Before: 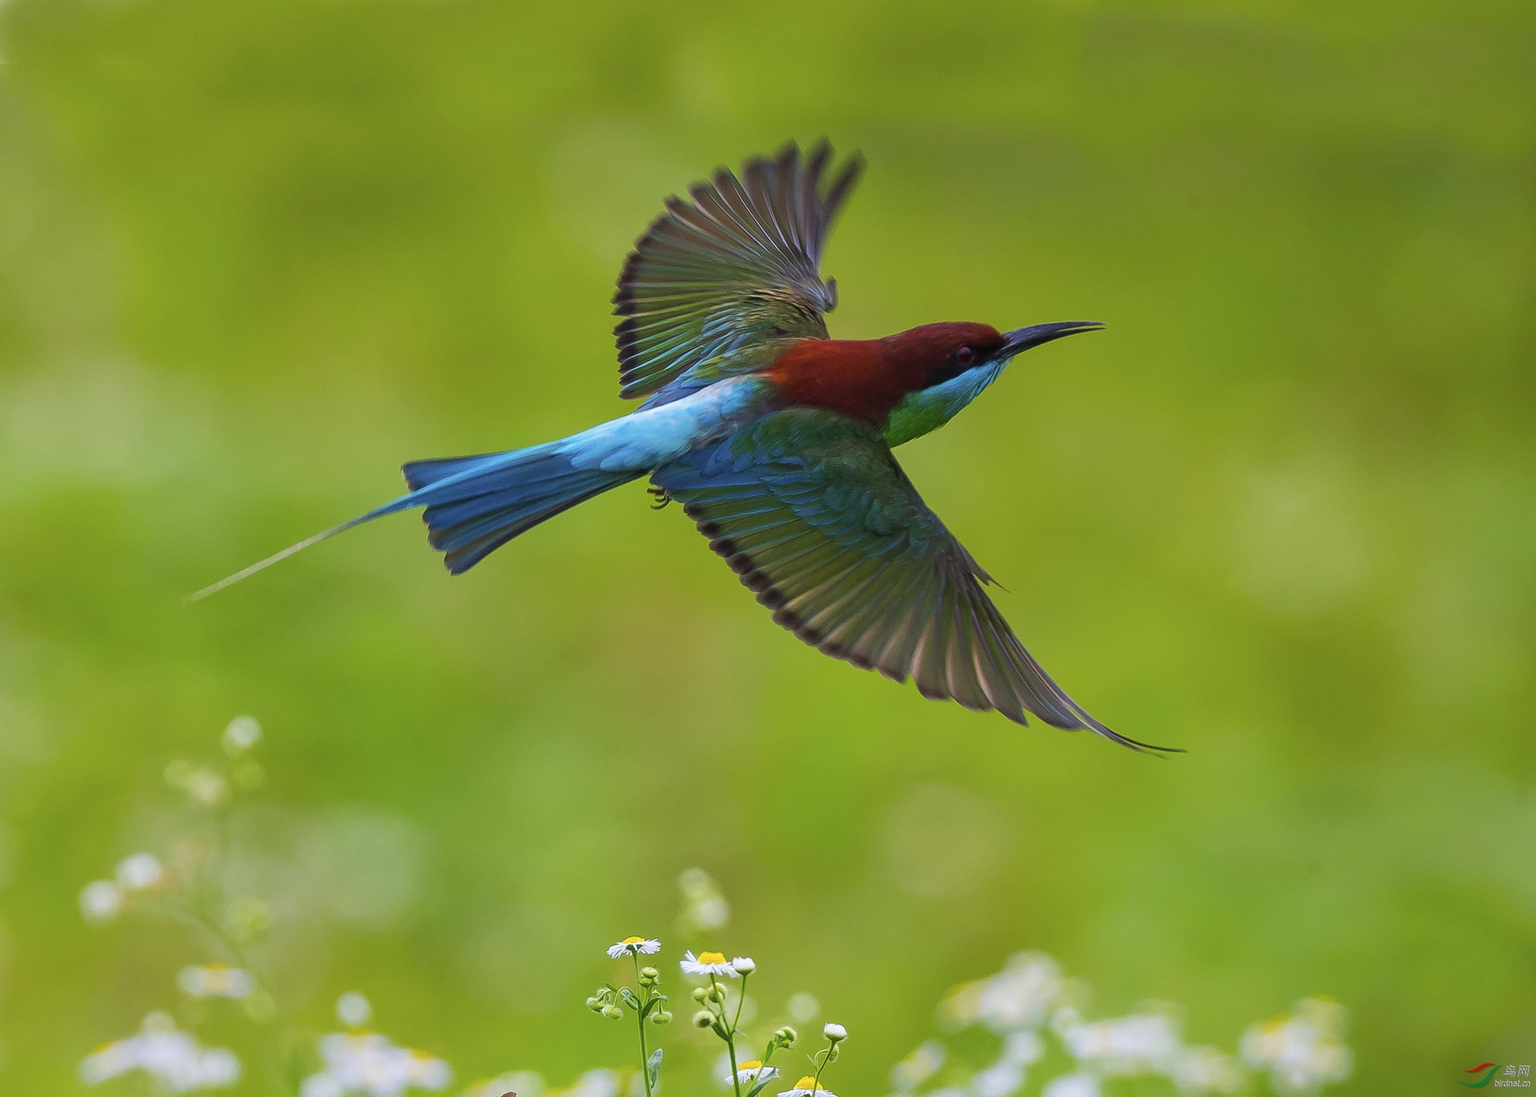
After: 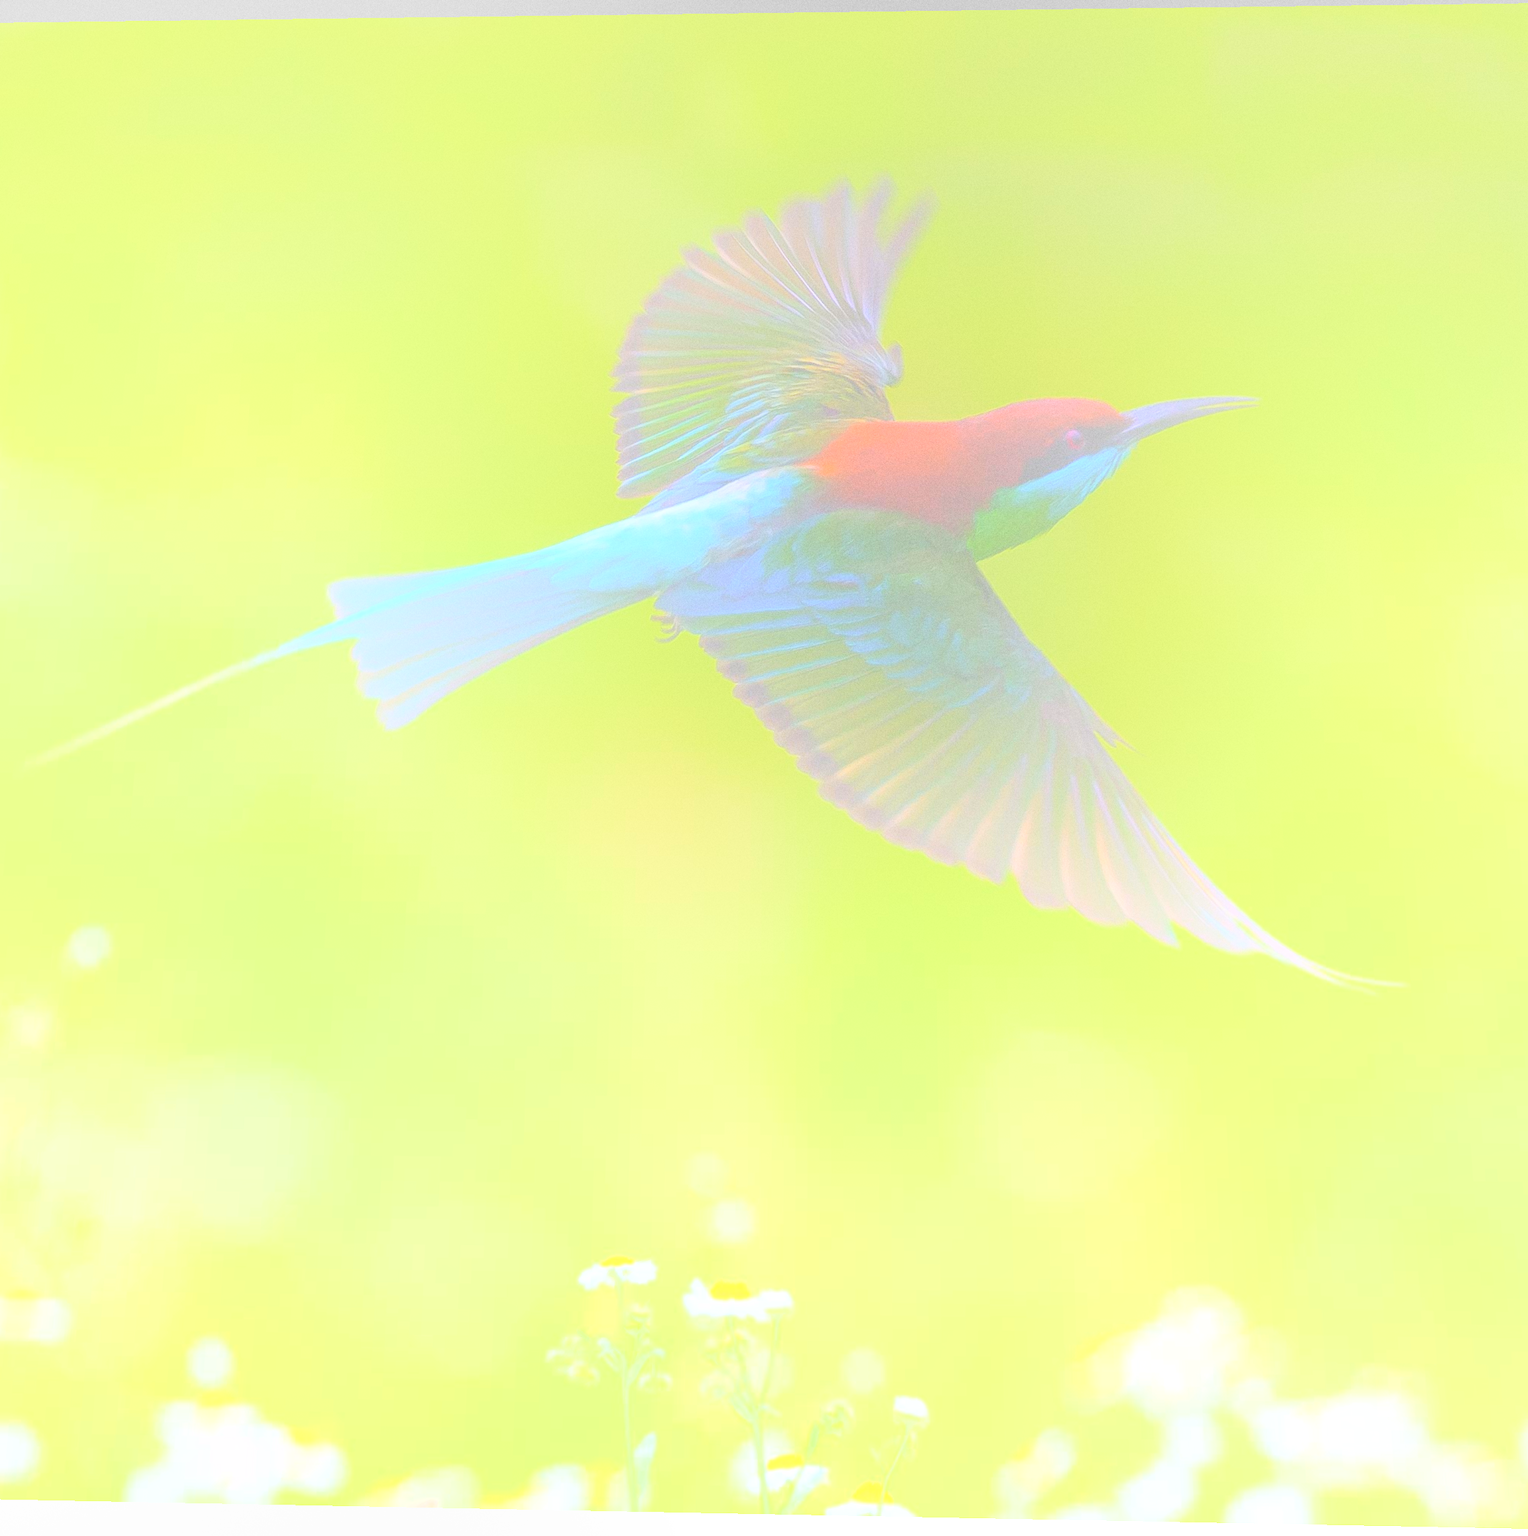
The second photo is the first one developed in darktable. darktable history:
crop and rotate: left 13.409%, right 19.924%
bloom: size 70%, threshold 25%, strength 70%
rotate and perspective: rotation 0.128°, lens shift (vertical) -0.181, lens shift (horizontal) -0.044, shear 0.001, automatic cropping off
grain: coarseness 0.09 ISO
white balance: emerald 1
